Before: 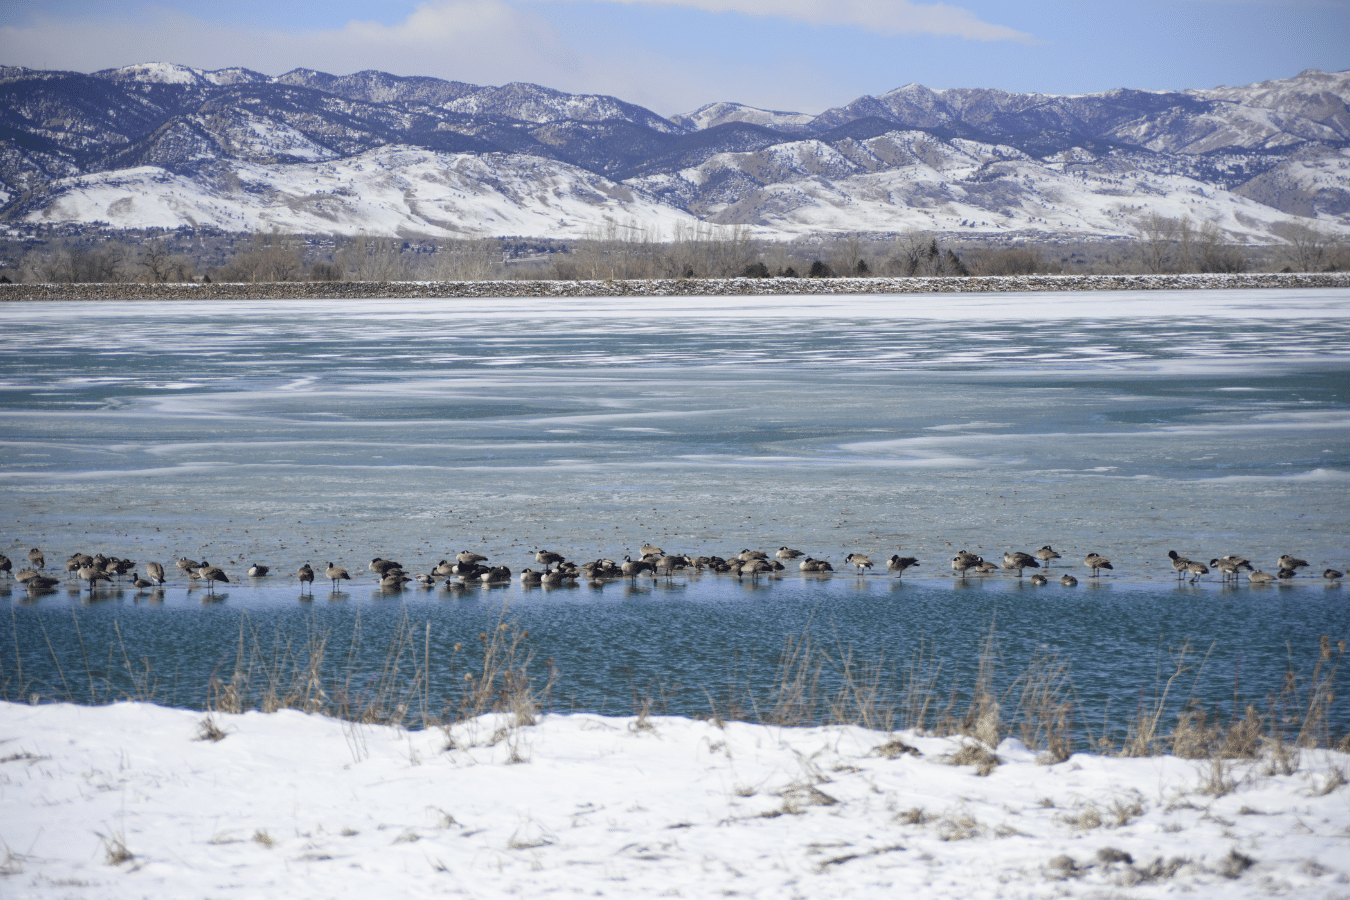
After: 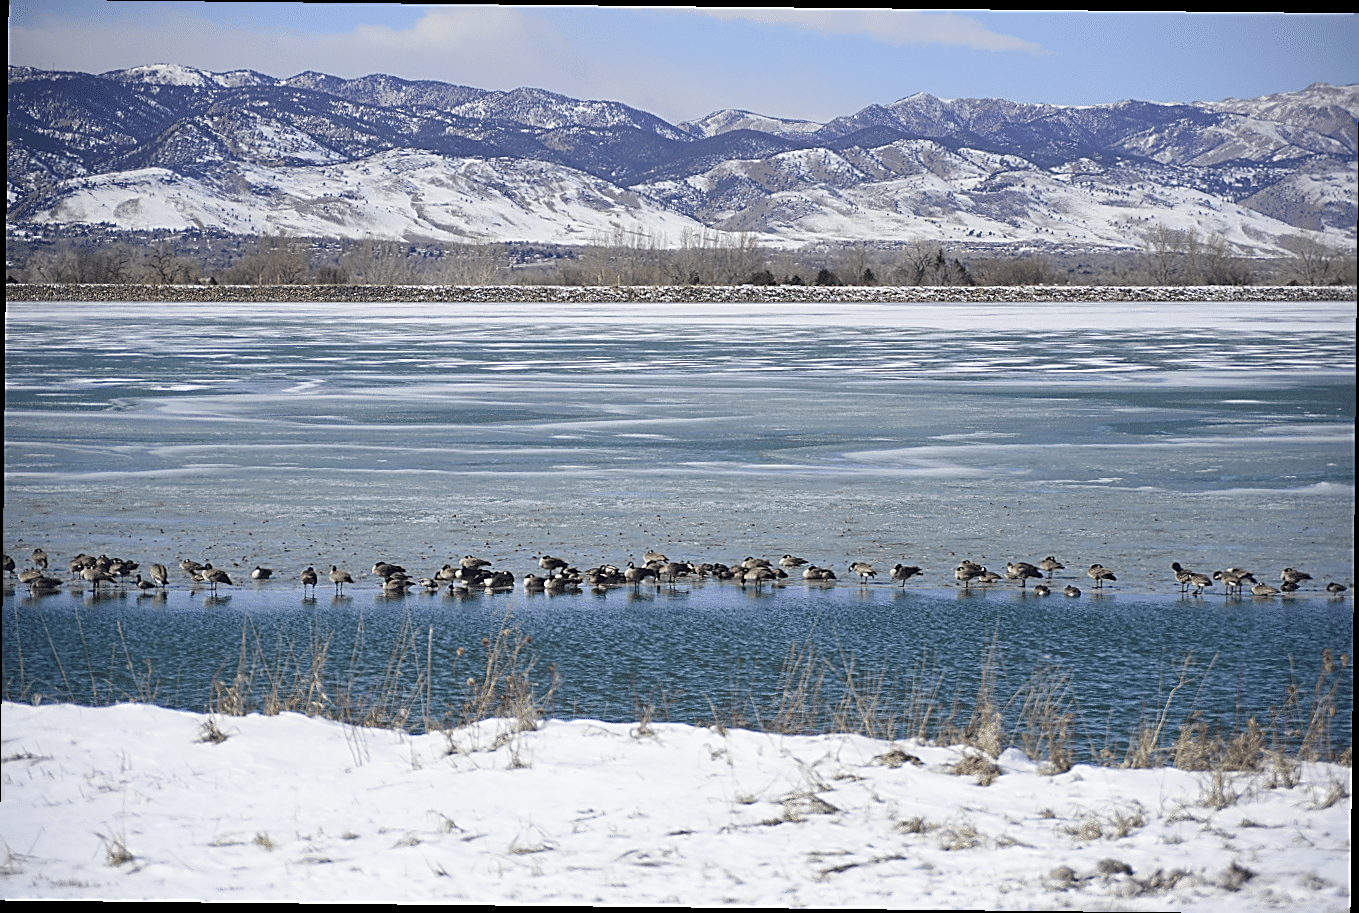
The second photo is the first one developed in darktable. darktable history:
sharpen: radius 1.65, amount 1.309
crop and rotate: angle -0.584°
